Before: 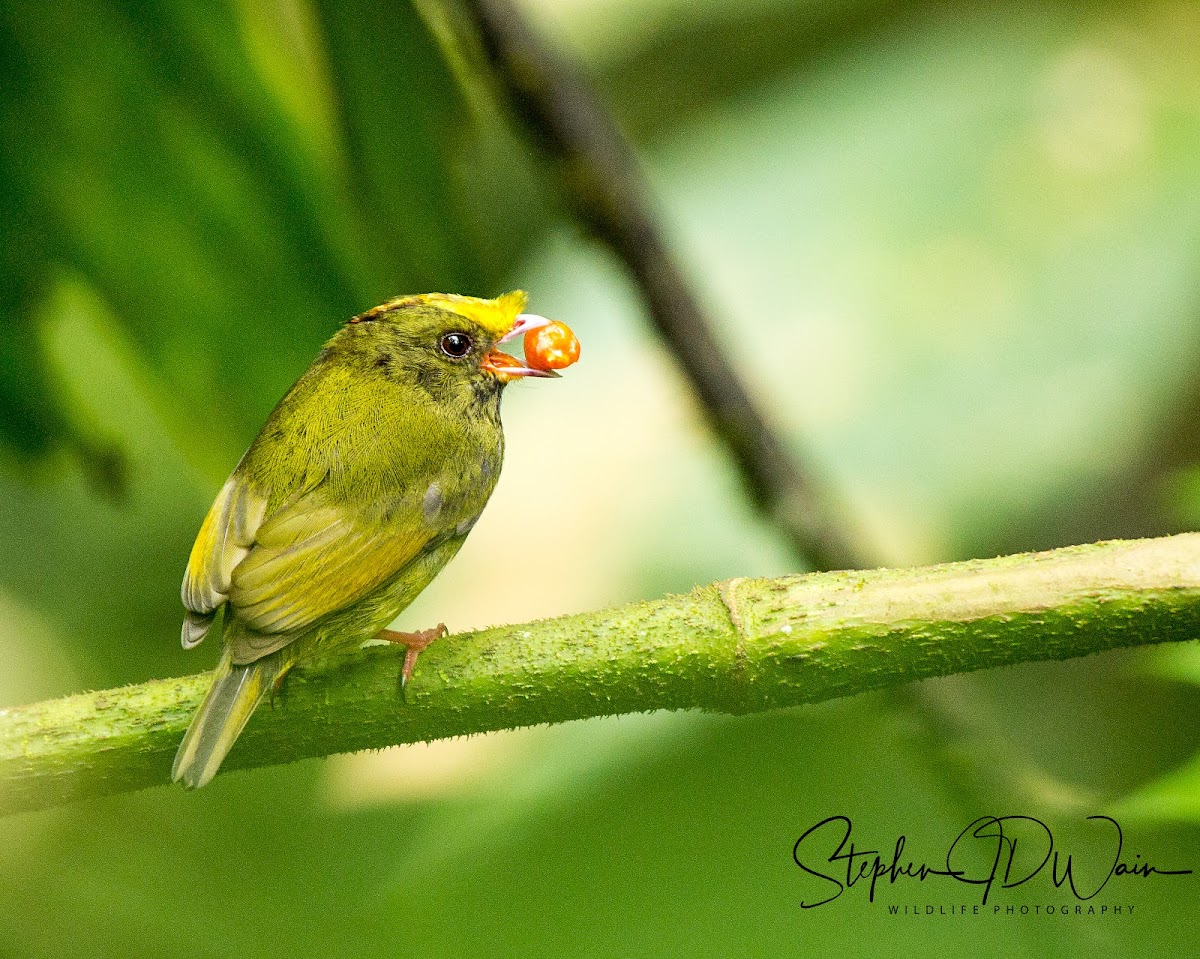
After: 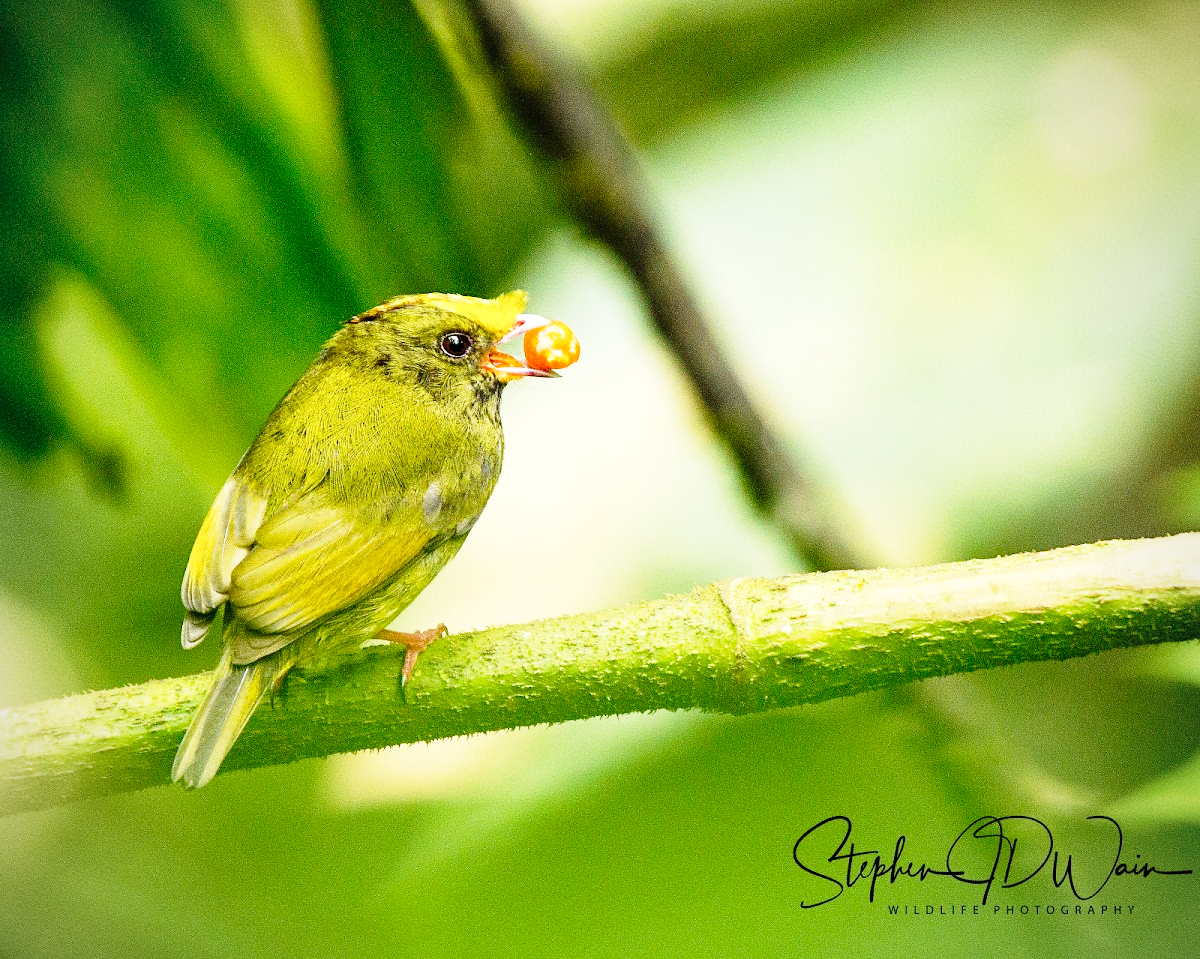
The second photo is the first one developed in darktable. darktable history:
vignetting: fall-off radius 94.72%, brightness -0.575
base curve: curves: ch0 [(0, 0) (0.028, 0.03) (0.121, 0.232) (0.46, 0.748) (0.859, 0.968) (1, 1)], preserve colors none
